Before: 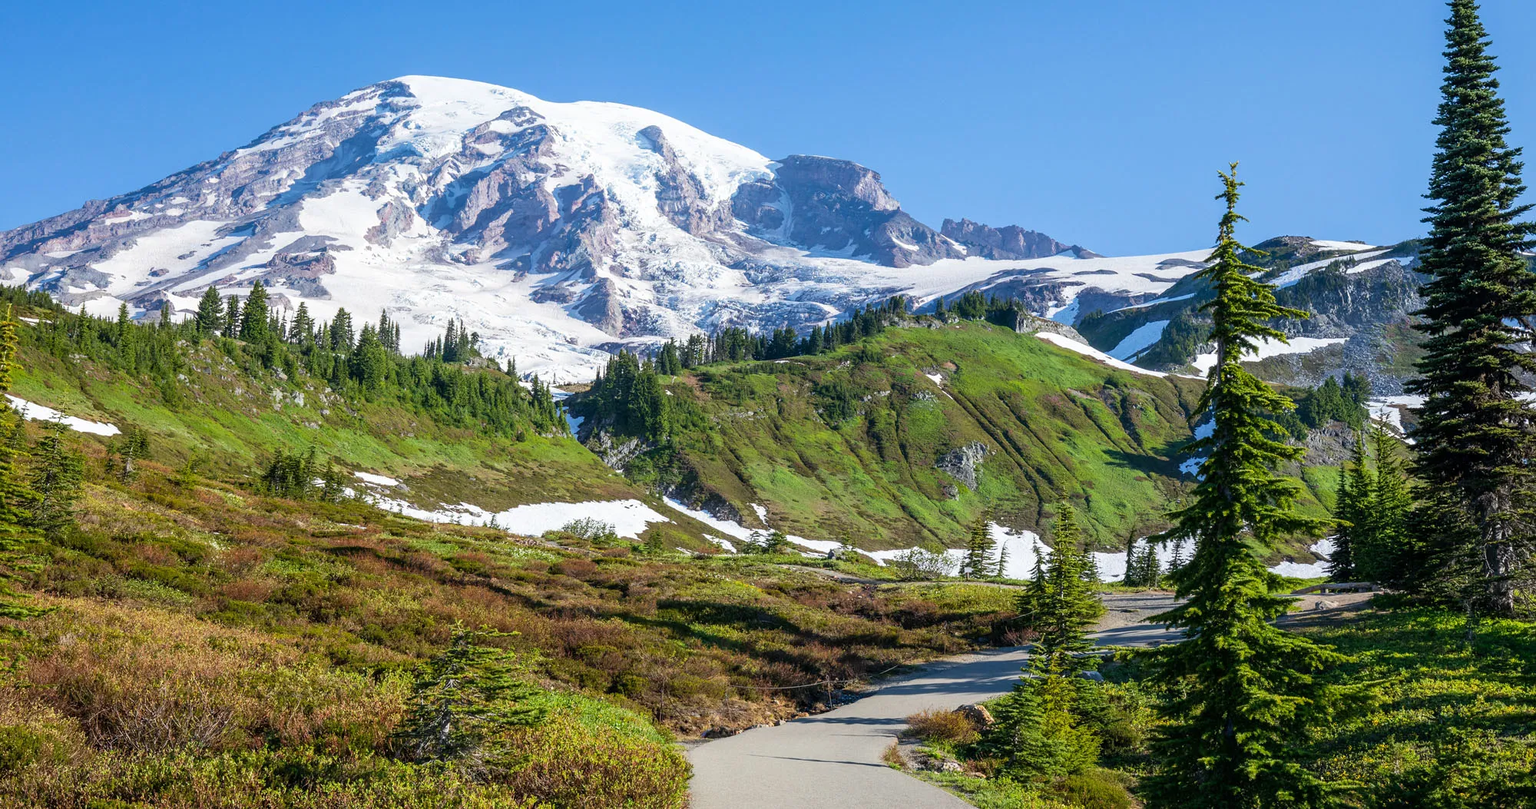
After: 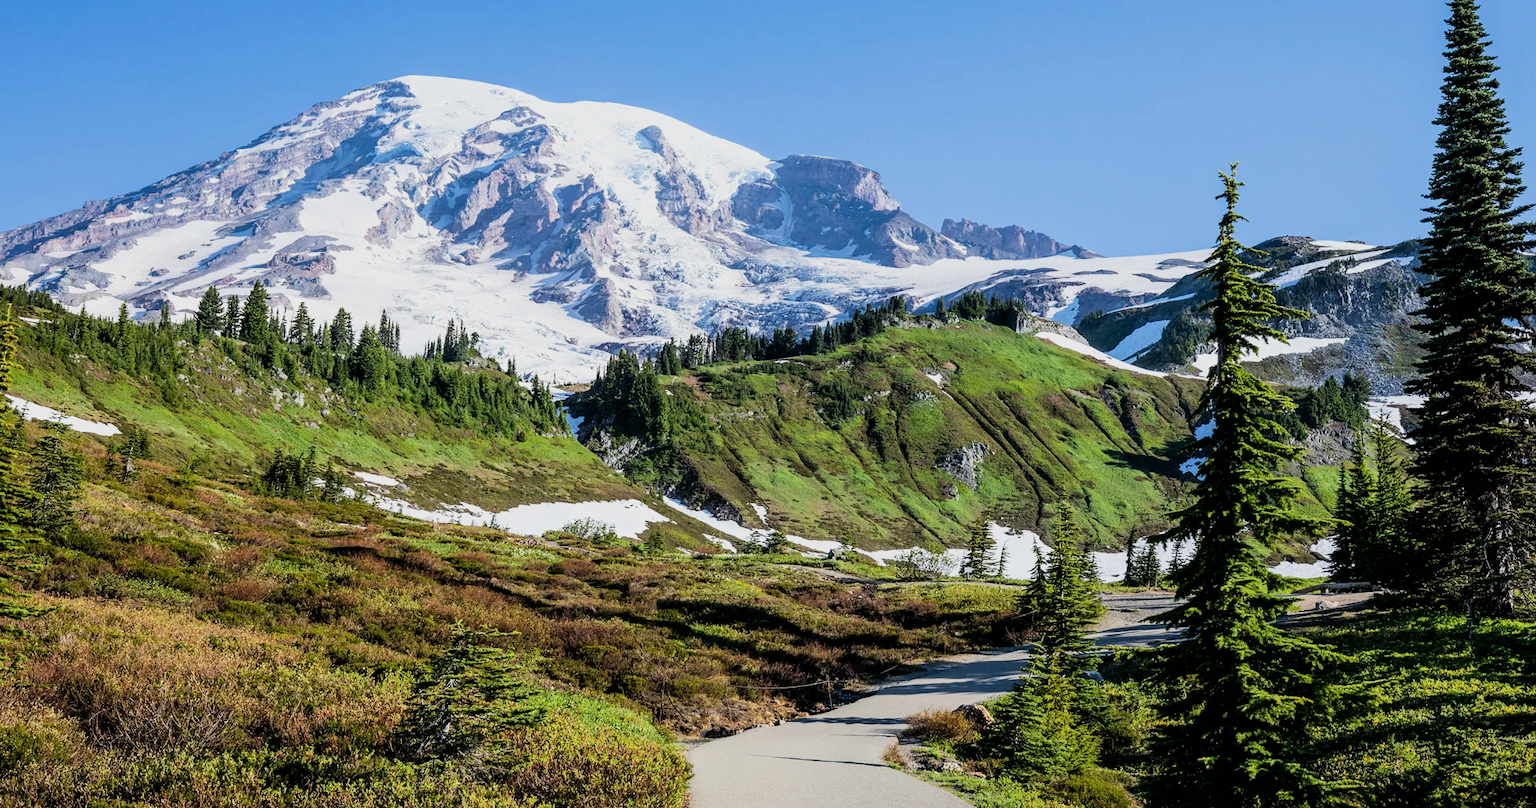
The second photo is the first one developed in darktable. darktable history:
filmic rgb: black relative exposure -8.02 EV, white relative exposure 4.01 EV, hardness 4.12, contrast 1.362
